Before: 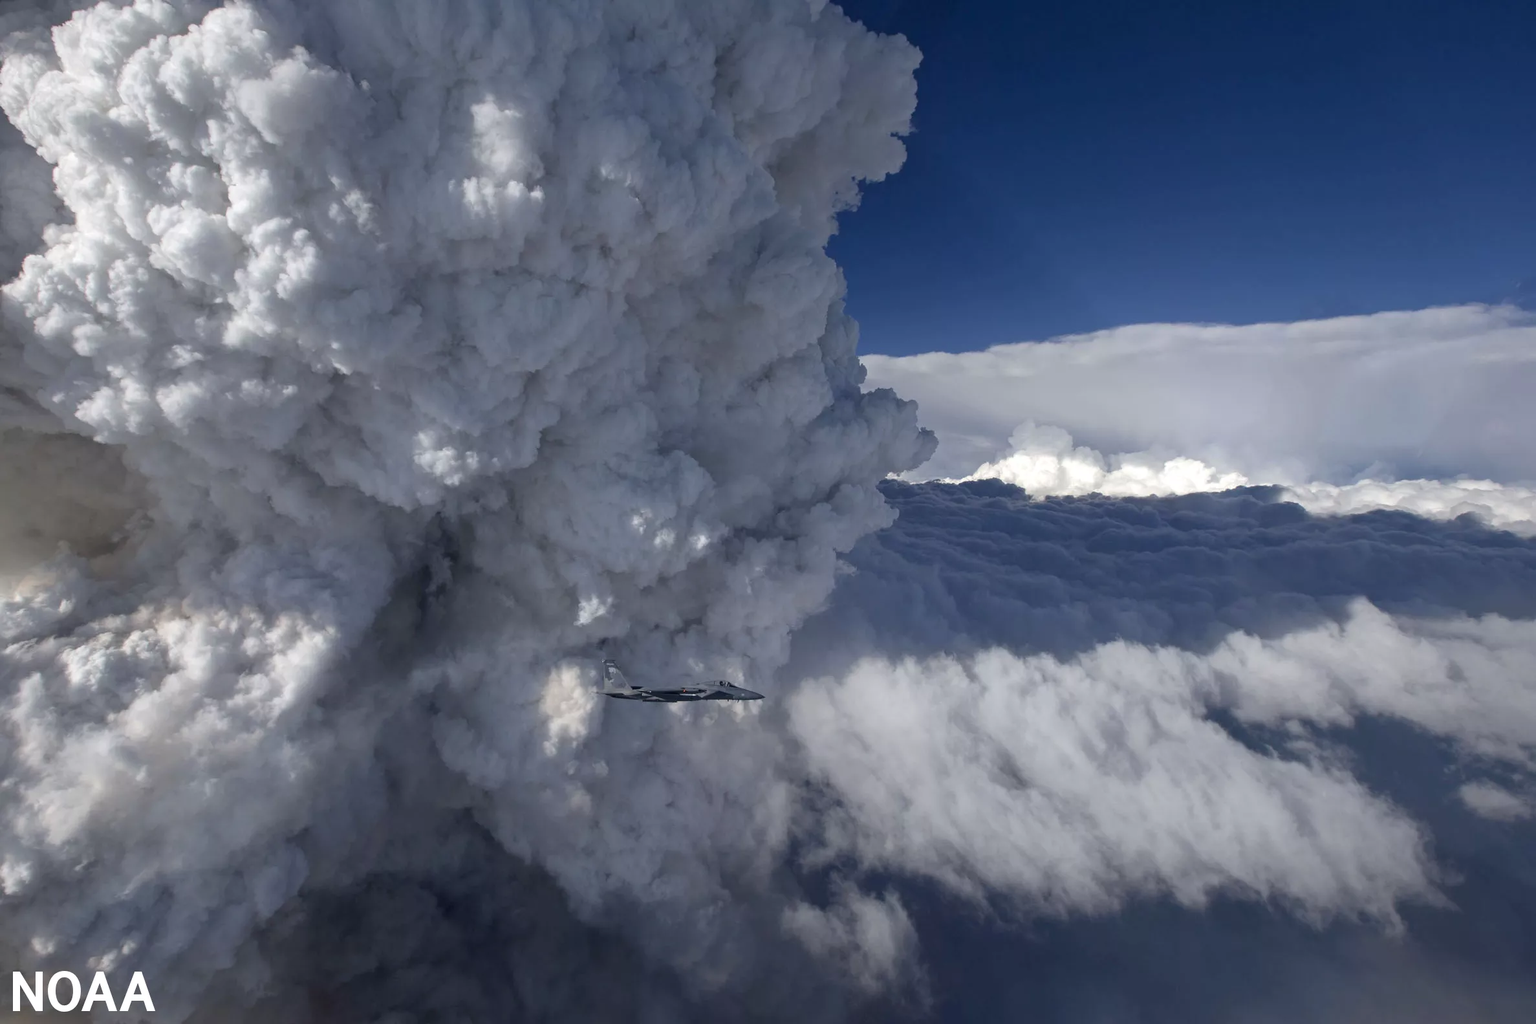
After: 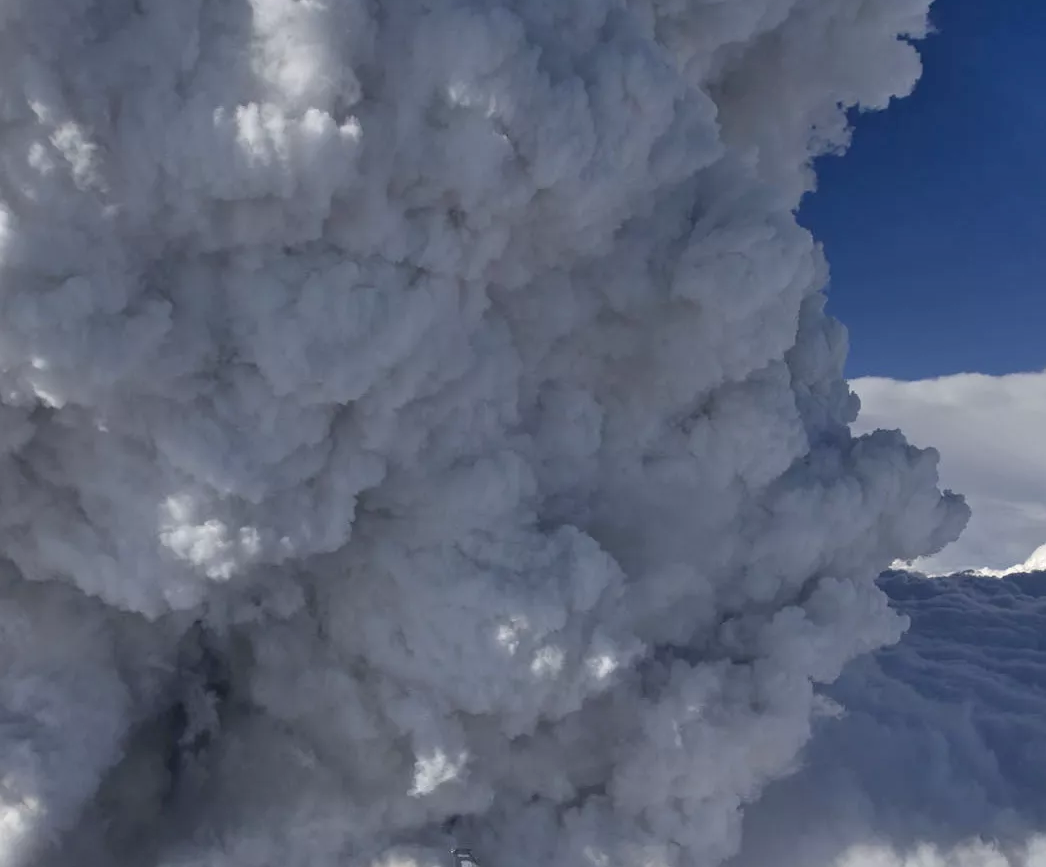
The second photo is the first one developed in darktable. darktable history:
white balance: red 1, blue 1
shadows and highlights: soften with gaussian
crop: left 20.248%, top 10.86%, right 35.675%, bottom 34.321%
